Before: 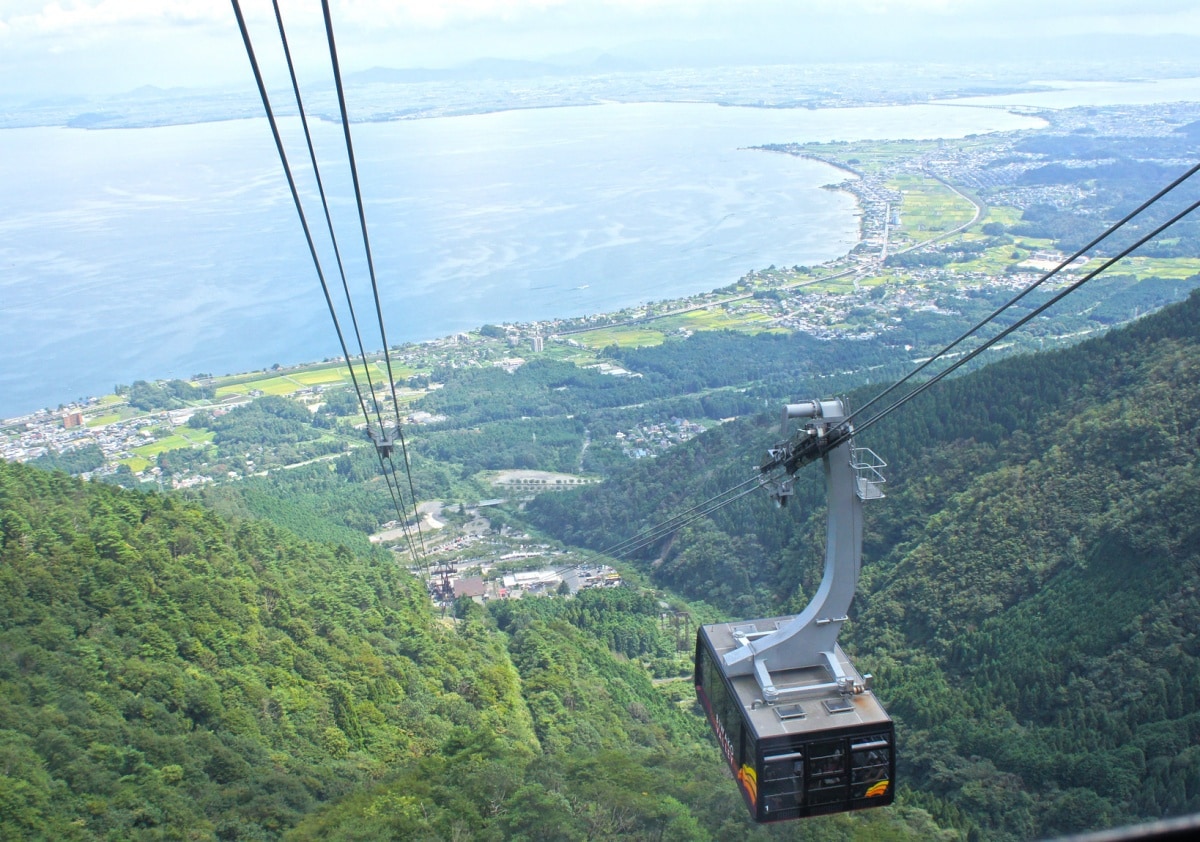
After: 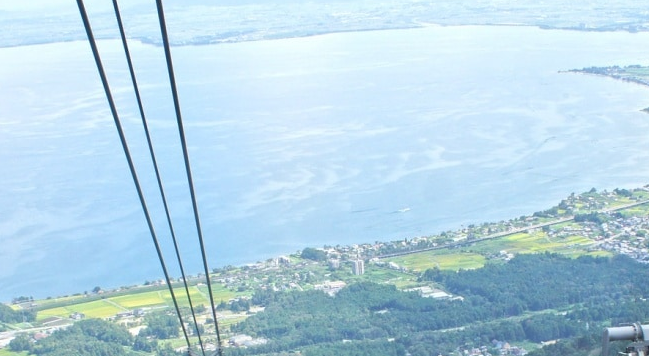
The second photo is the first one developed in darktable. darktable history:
crop: left 14.952%, top 9.226%, right 30.909%, bottom 48.422%
